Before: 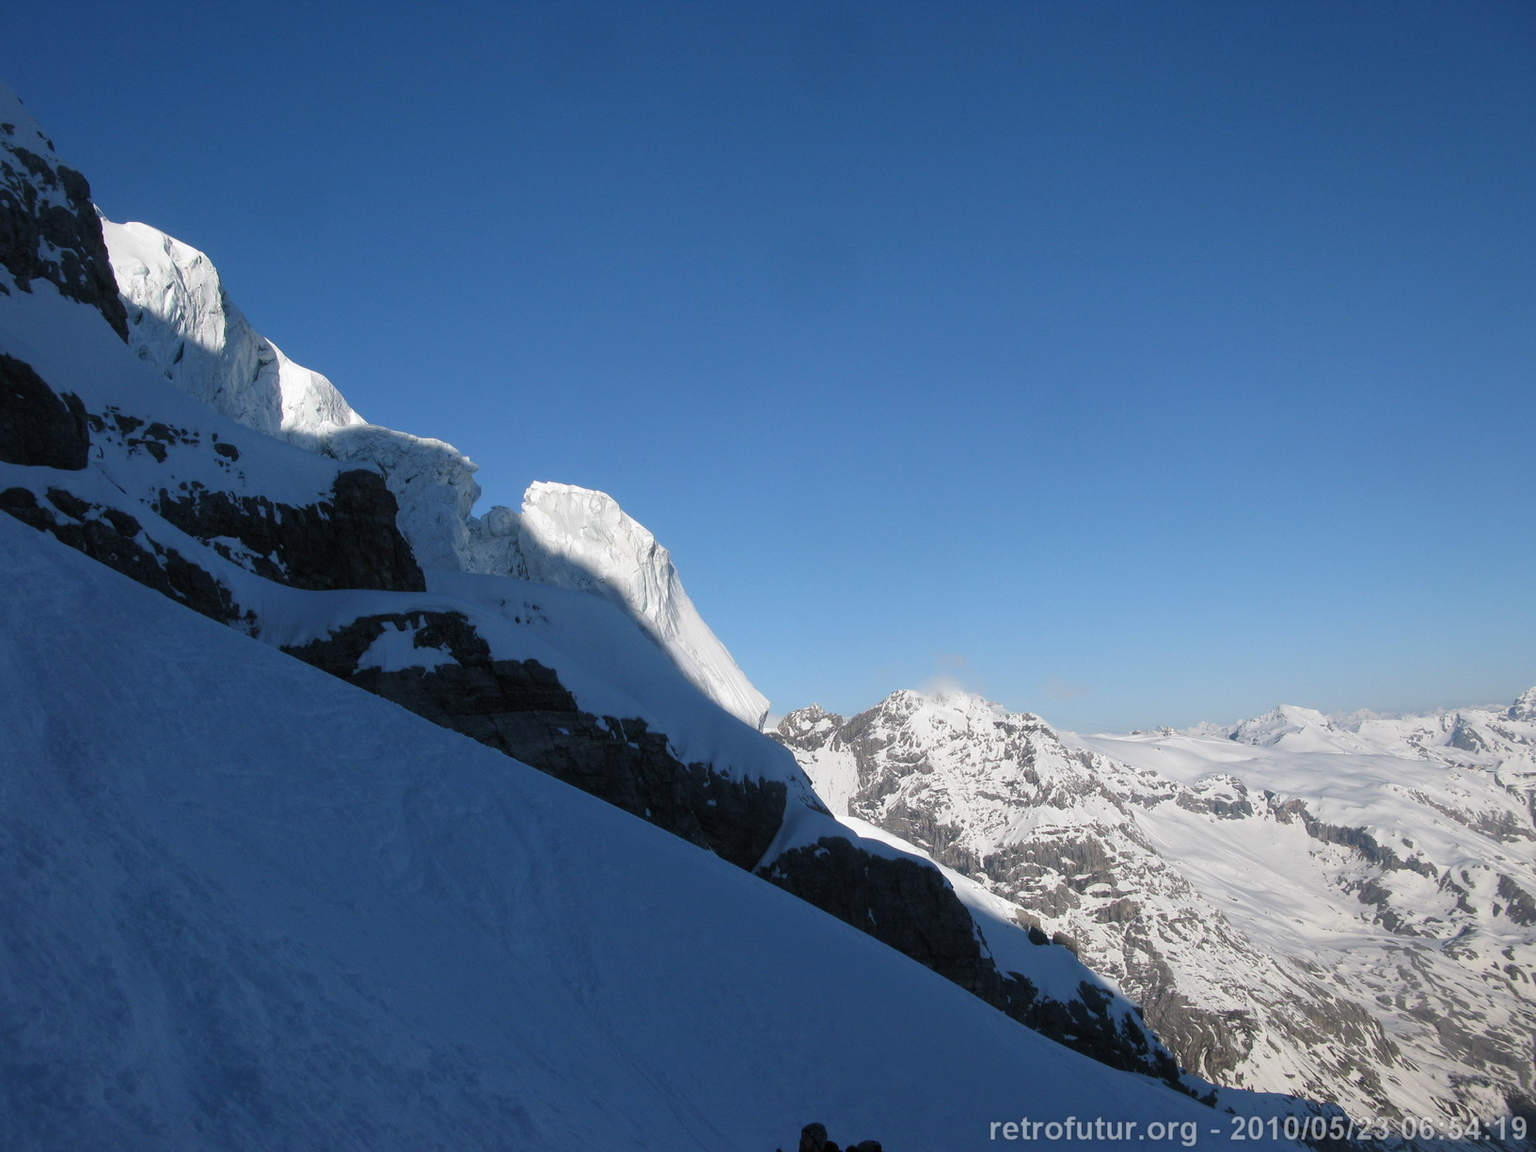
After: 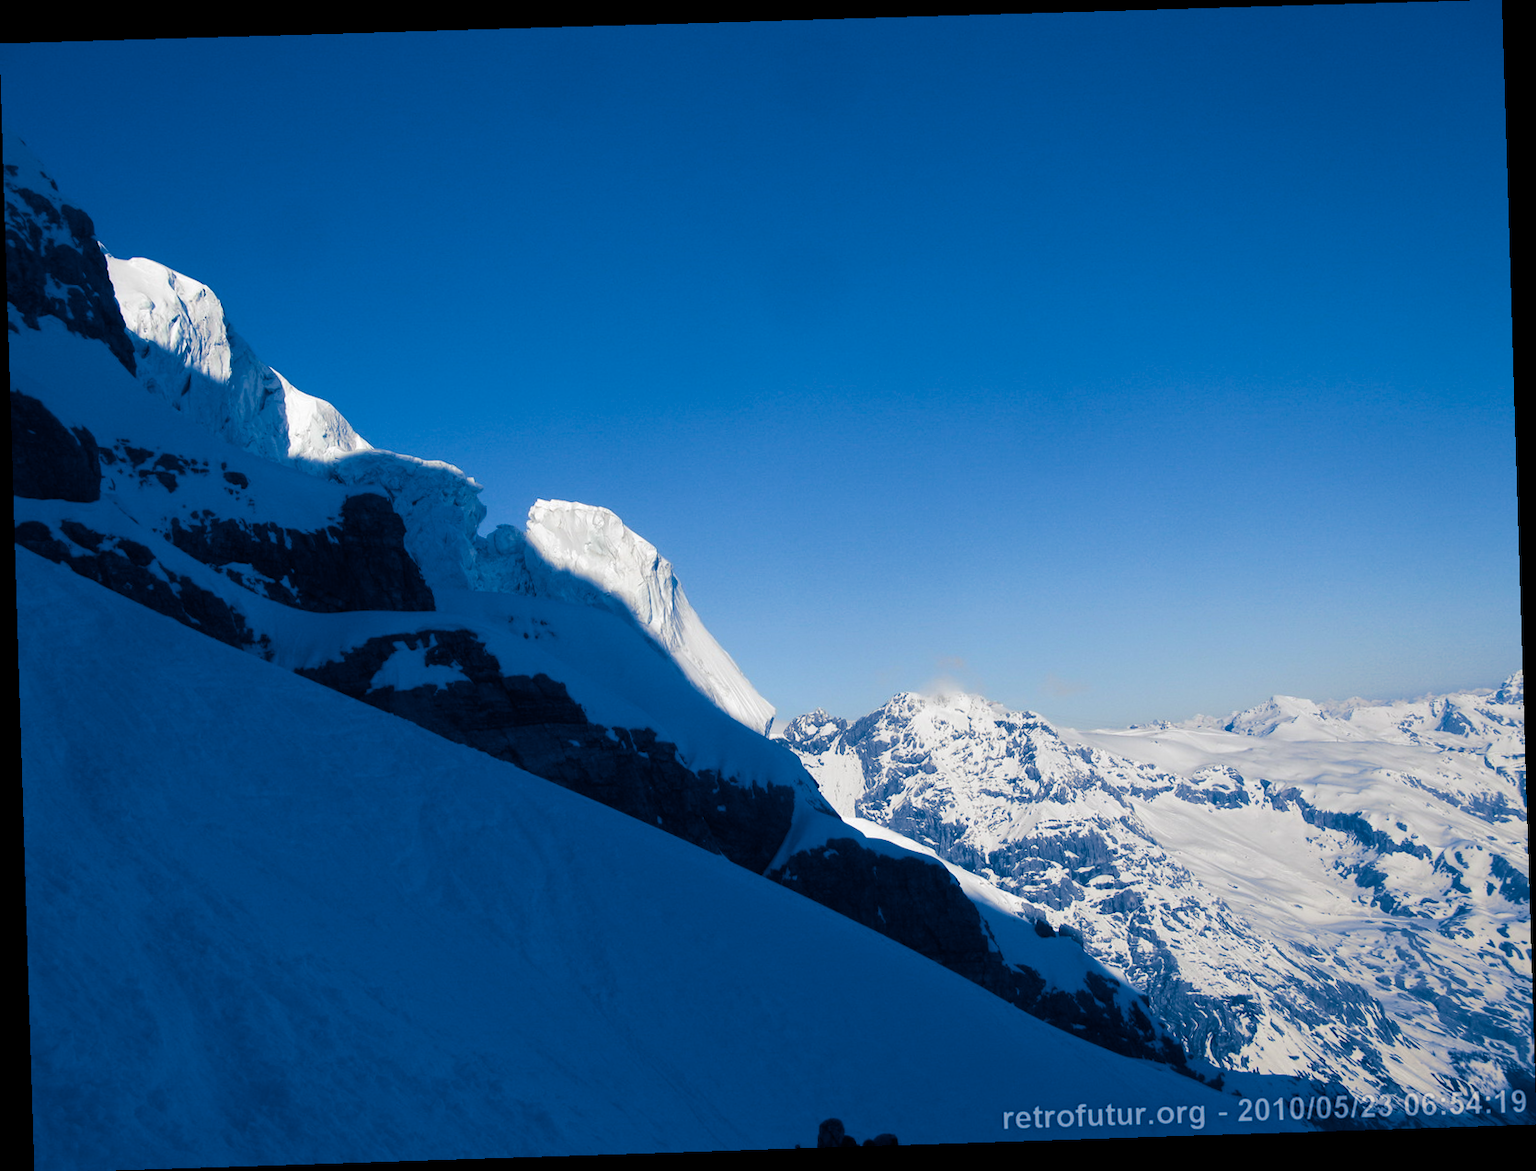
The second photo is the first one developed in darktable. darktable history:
rotate and perspective: rotation -1.77°, lens shift (horizontal) 0.004, automatic cropping off
split-toning: shadows › hue 226.8°, shadows › saturation 1, highlights › saturation 0, balance -61.41
